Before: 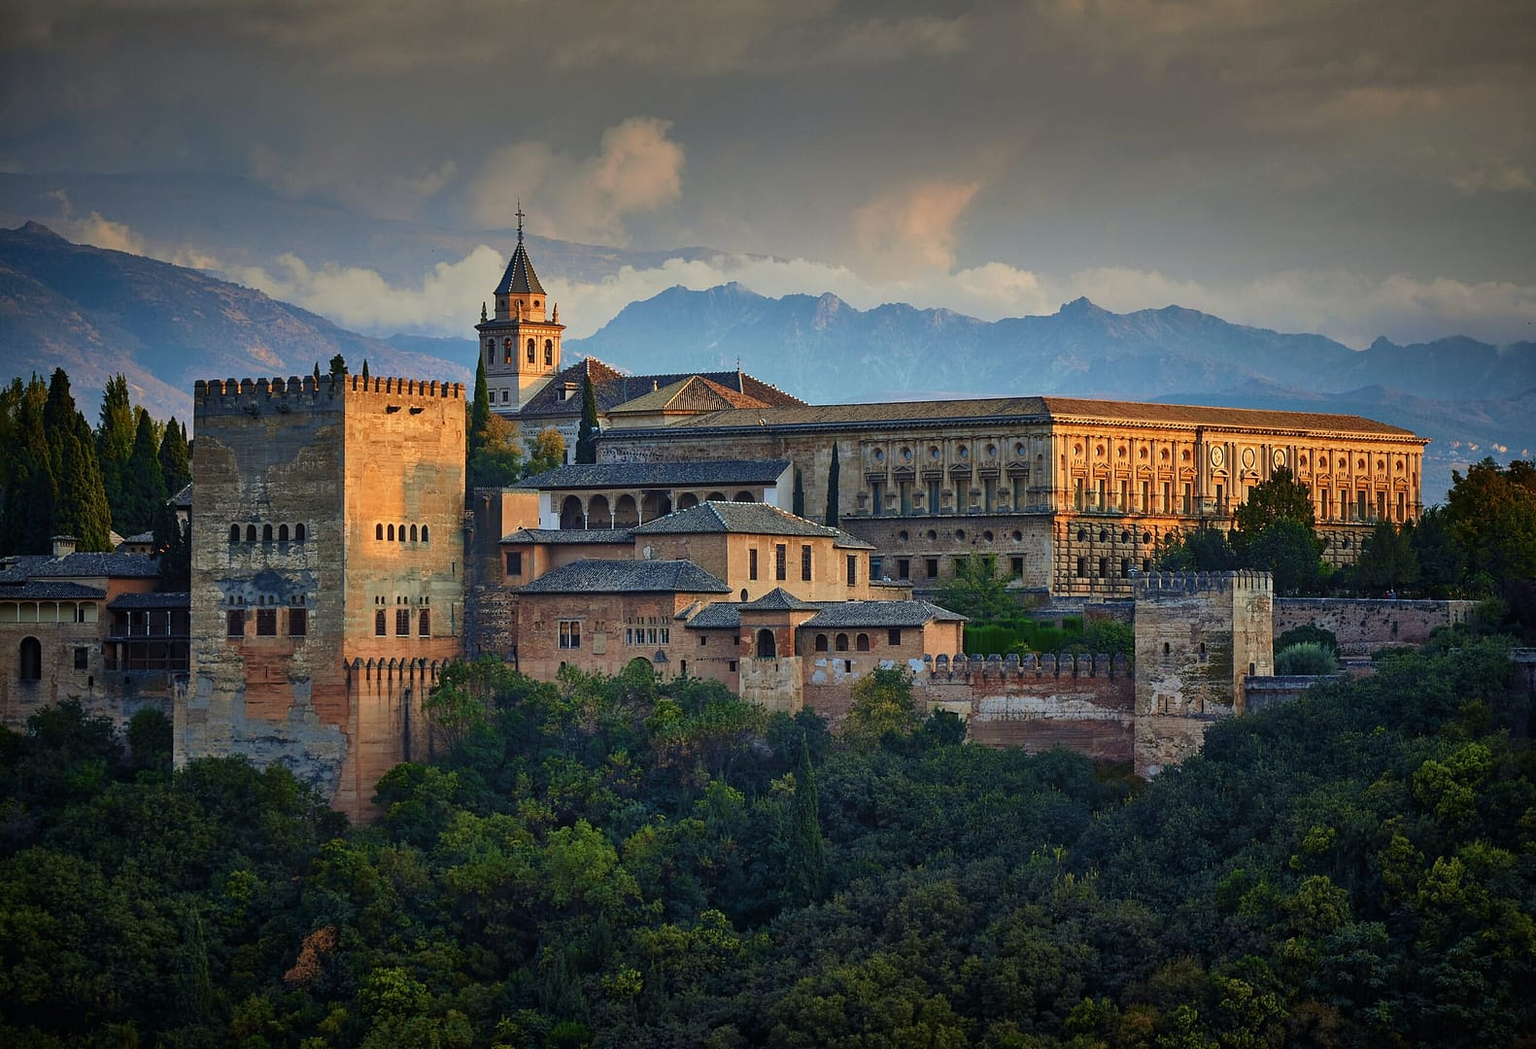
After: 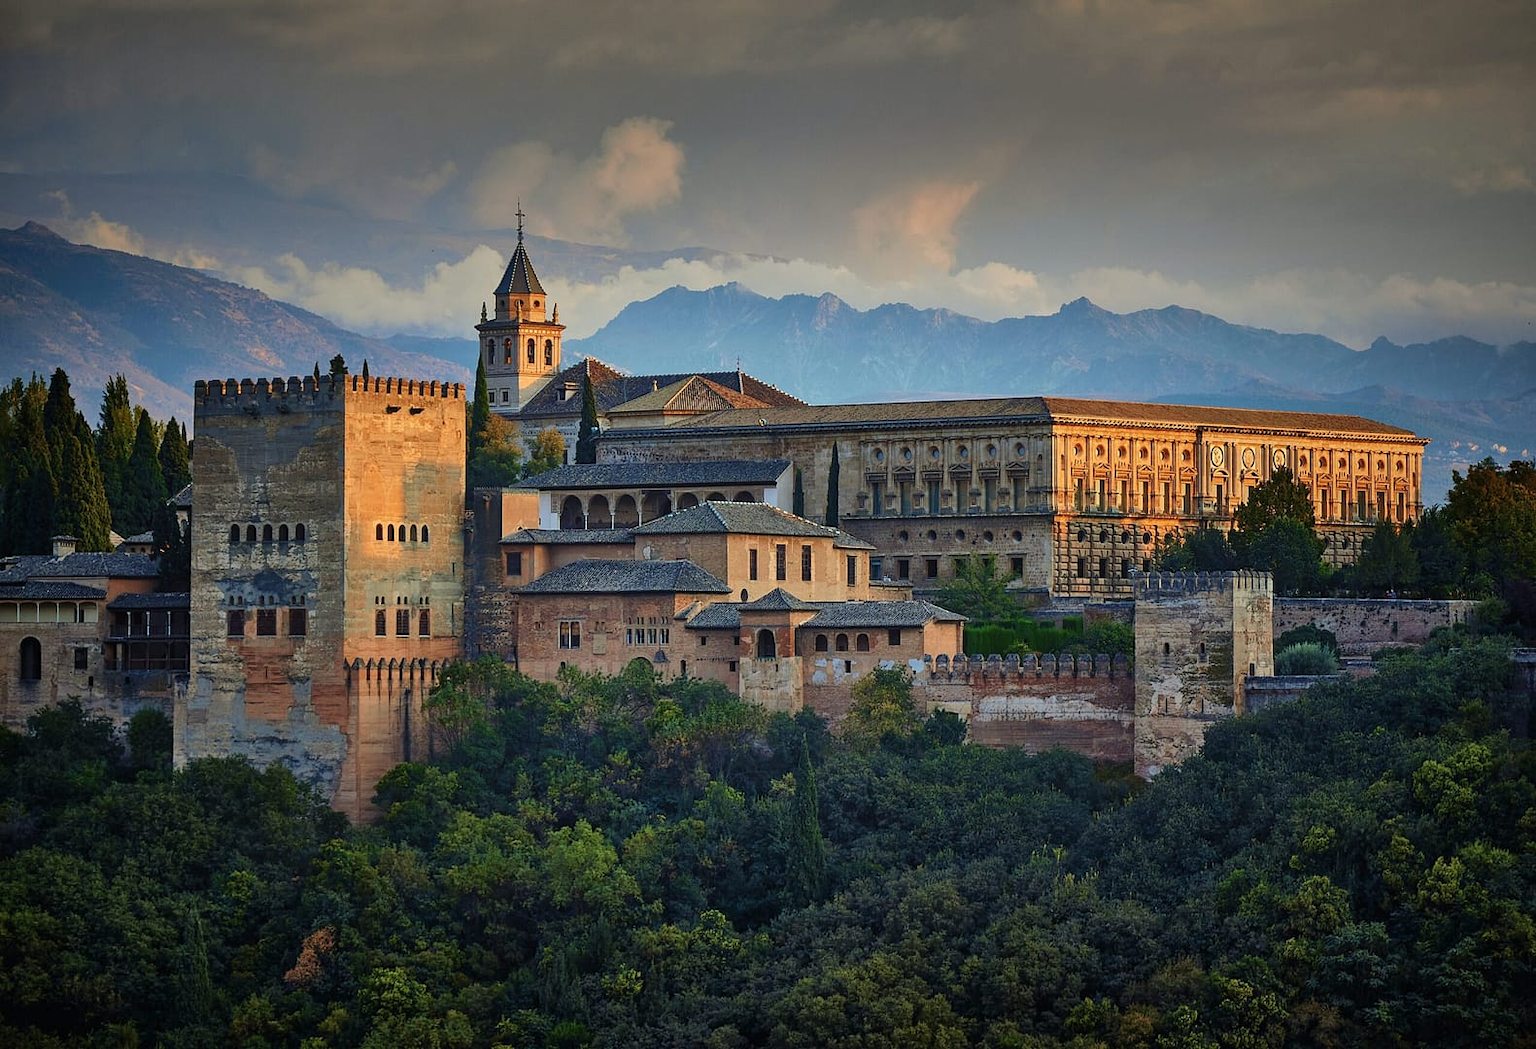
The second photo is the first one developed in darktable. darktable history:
shadows and highlights: shadows 29.61, highlights -30.47, low approximation 0.01, soften with gaussian
exposure: compensate highlight preservation false
